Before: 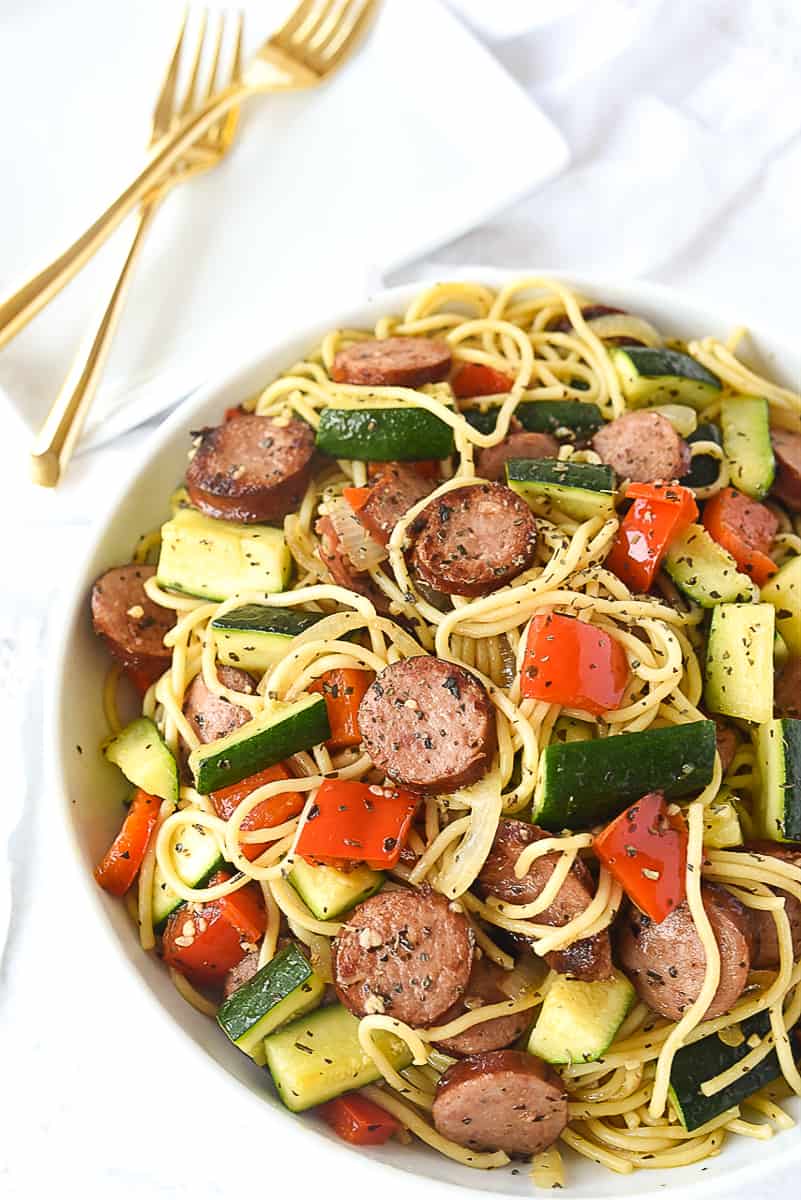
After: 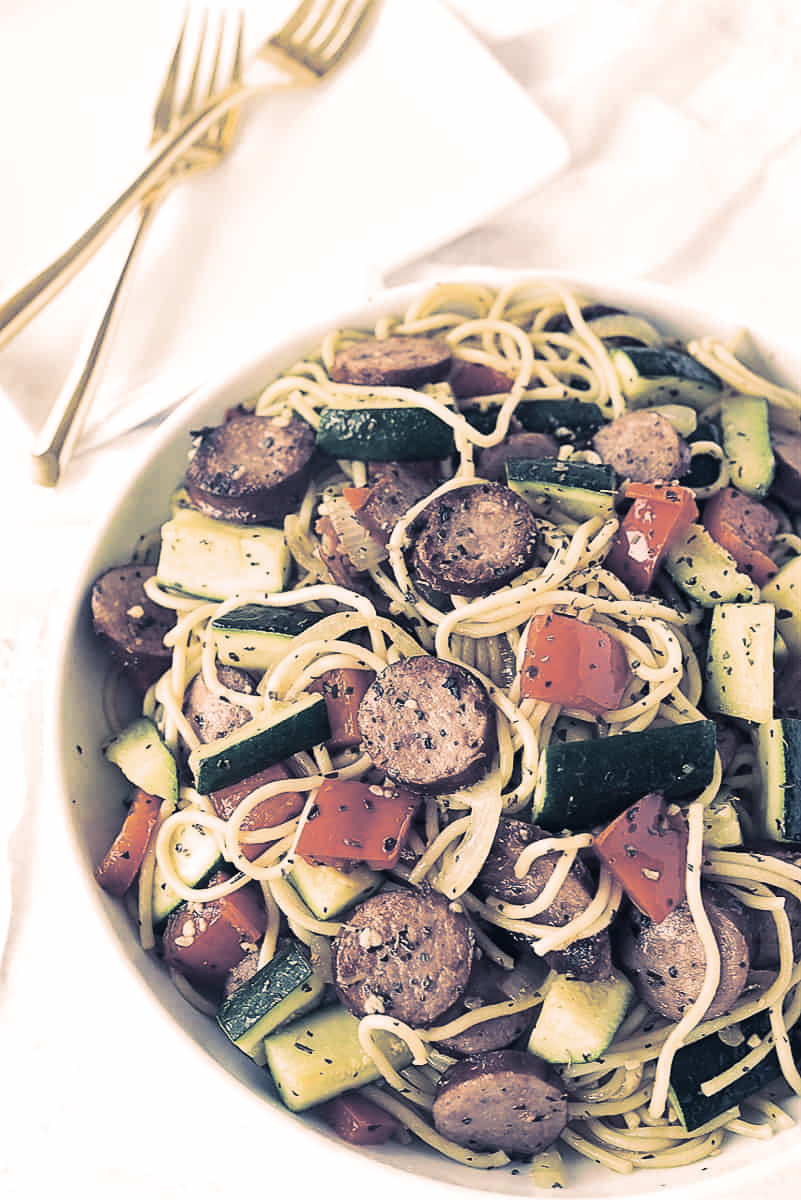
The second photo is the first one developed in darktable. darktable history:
contrast brightness saturation: contrast 0.1, saturation -0.3
split-toning: shadows › hue 226.8°, shadows › saturation 0.56, highlights › hue 28.8°, balance -40, compress 0%
